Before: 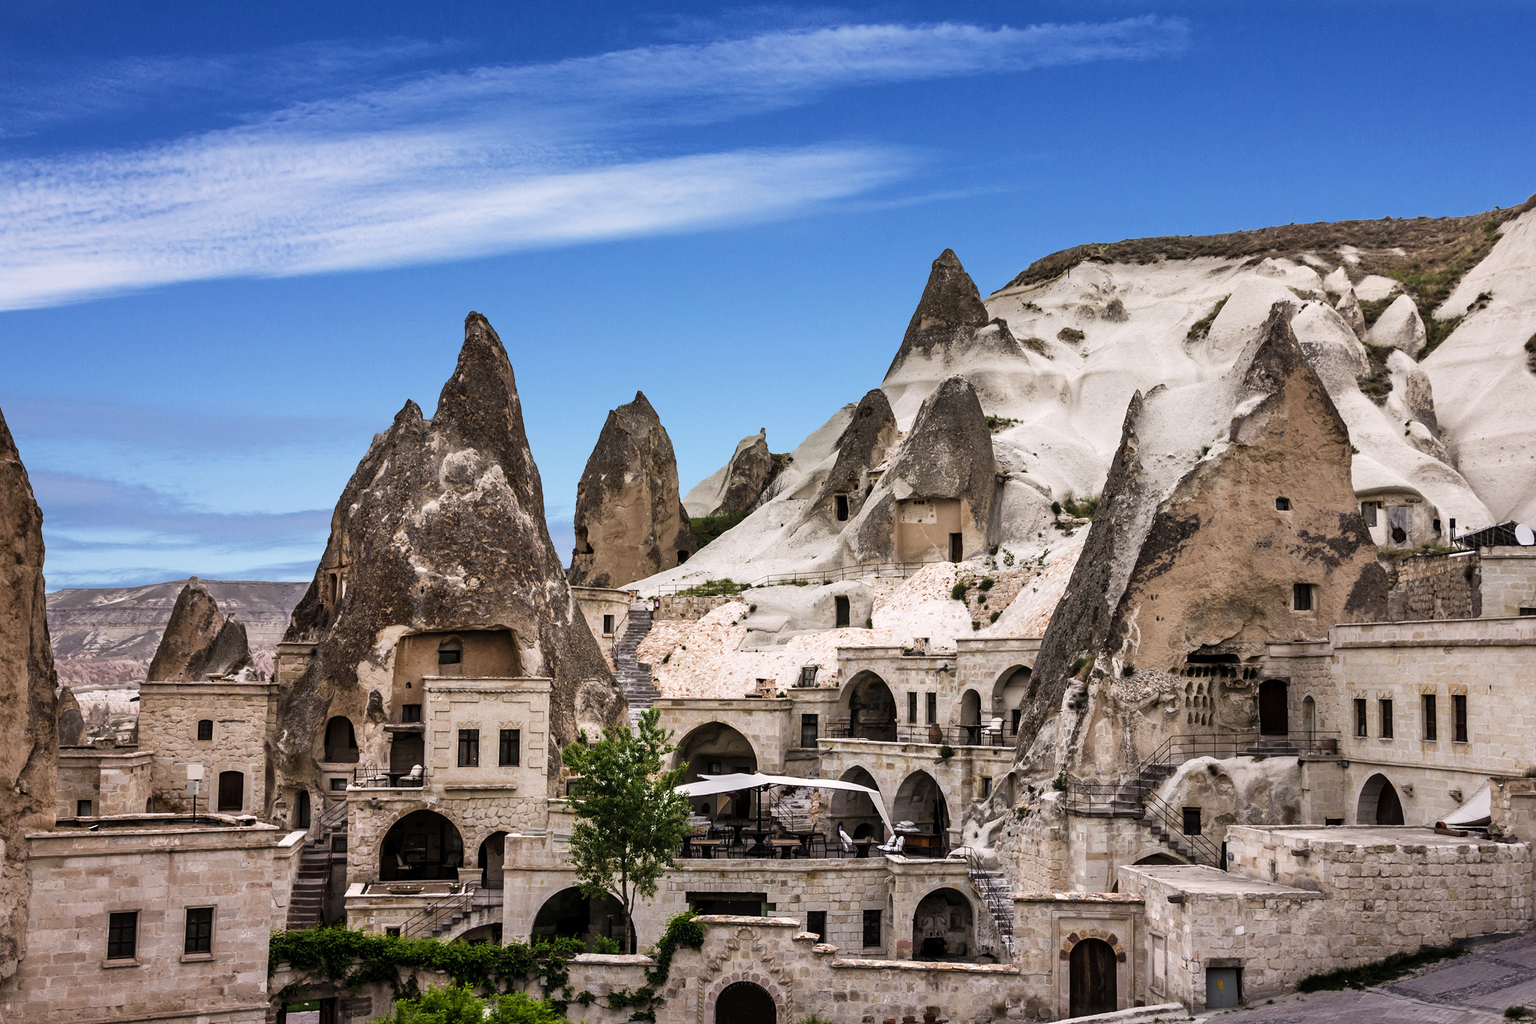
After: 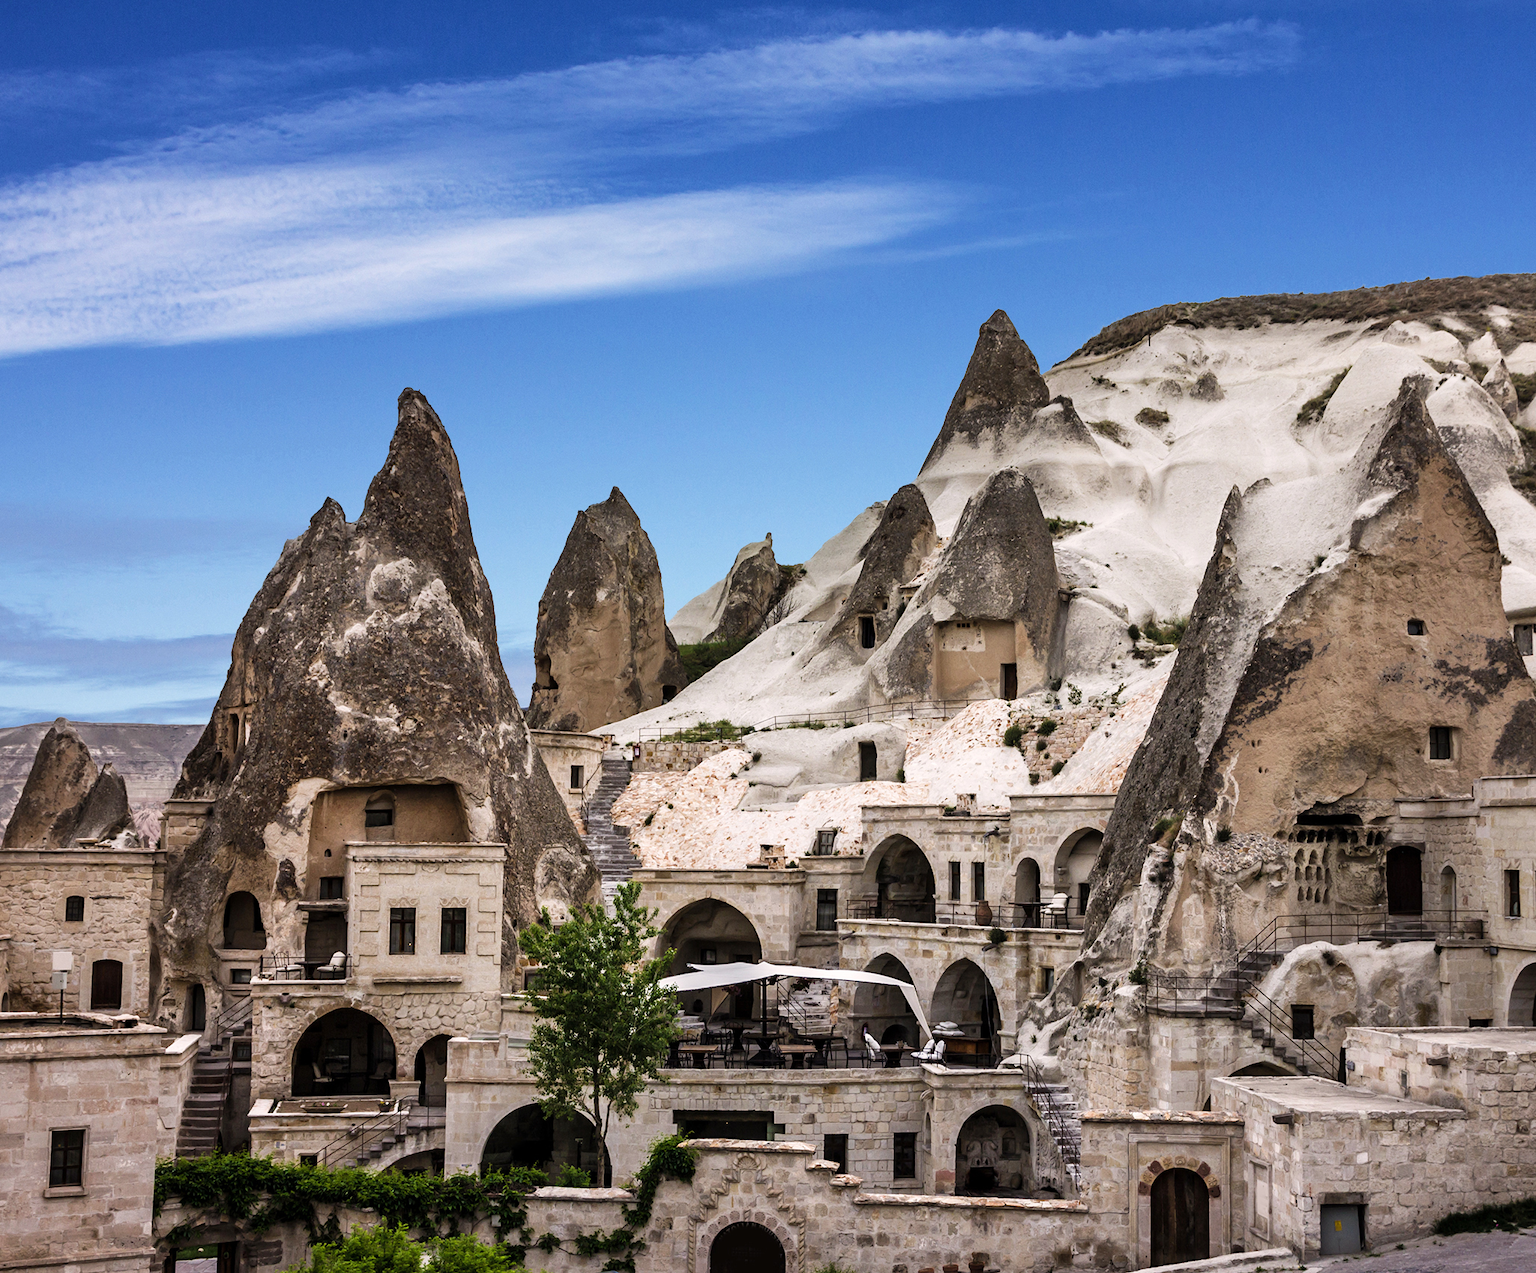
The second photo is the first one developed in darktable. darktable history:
crop and rotate: left 9.477%, right 10.154%
